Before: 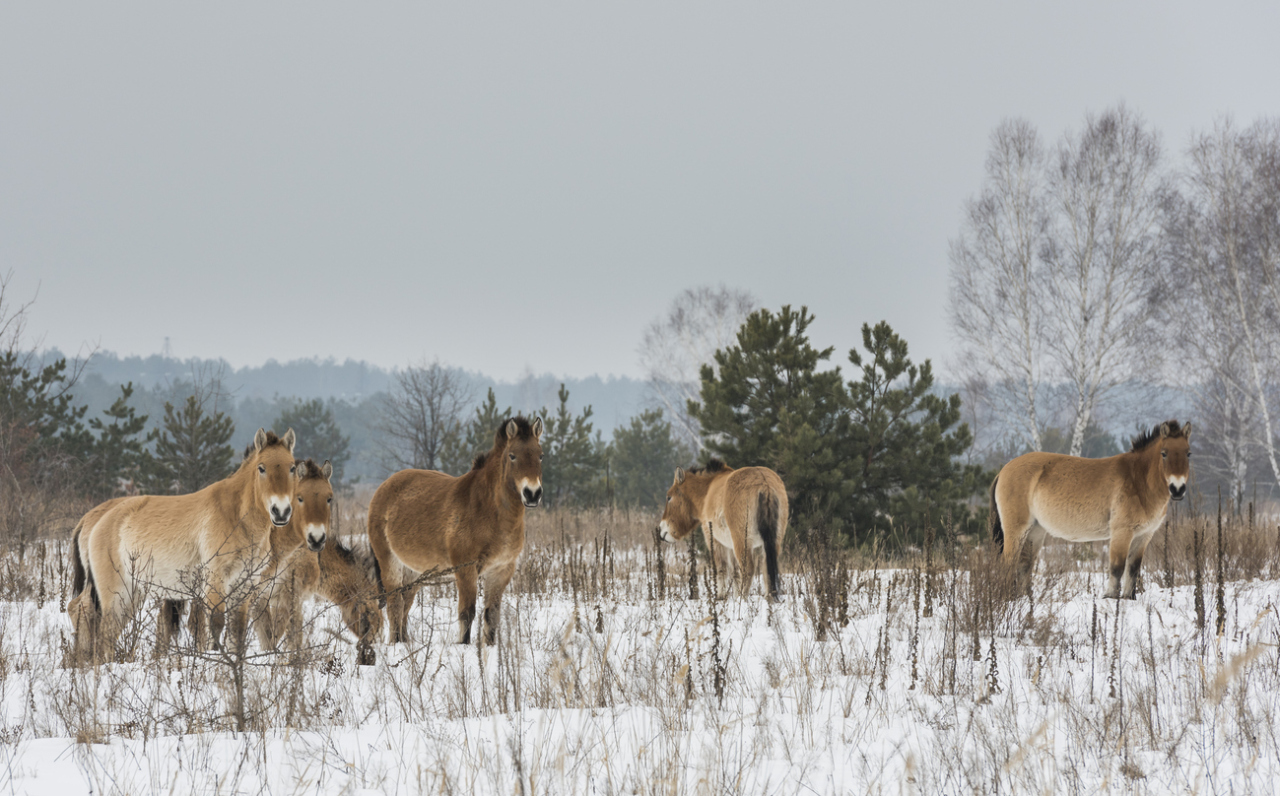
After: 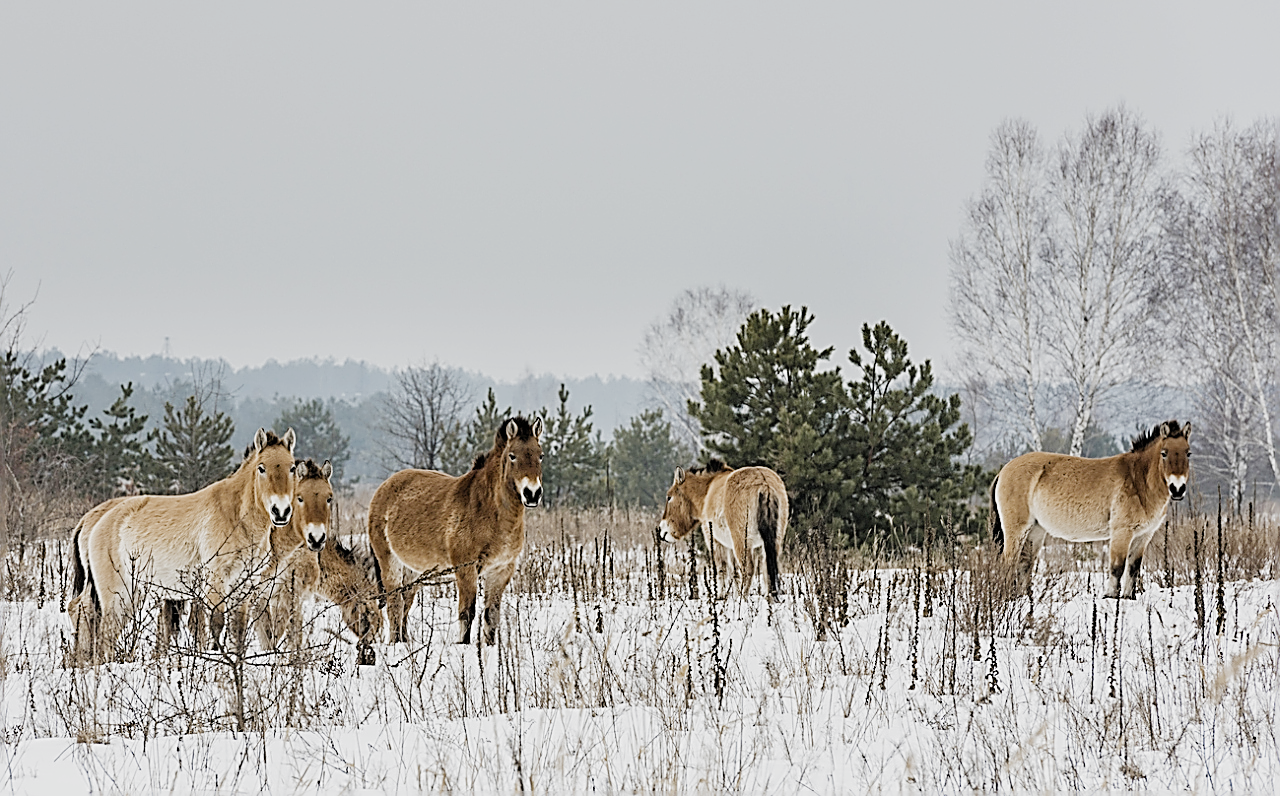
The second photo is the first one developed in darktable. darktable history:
filmic rgb: black relative exposure -5.02 EV, white relative exposure 3.99 EV, hardness 2.88, contrast 1.099, preserve chrominance no, color science v5 (2021)
sharpen: amount 1.984
exposure: exposure 0.453 EV, compensate highlight preservation false
